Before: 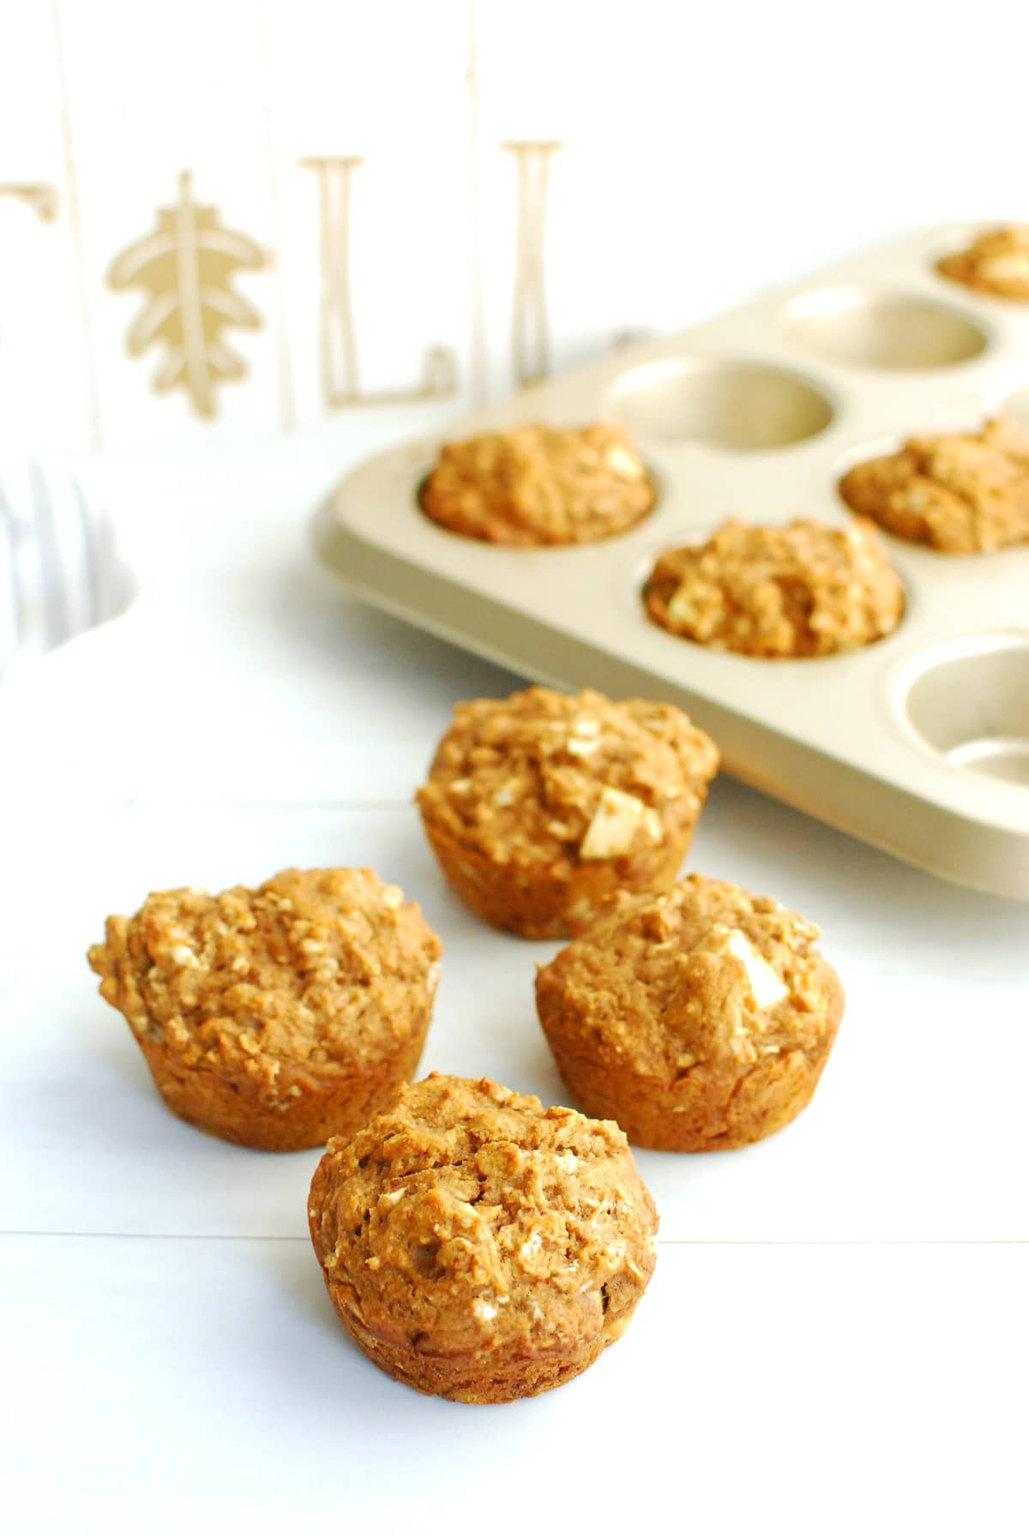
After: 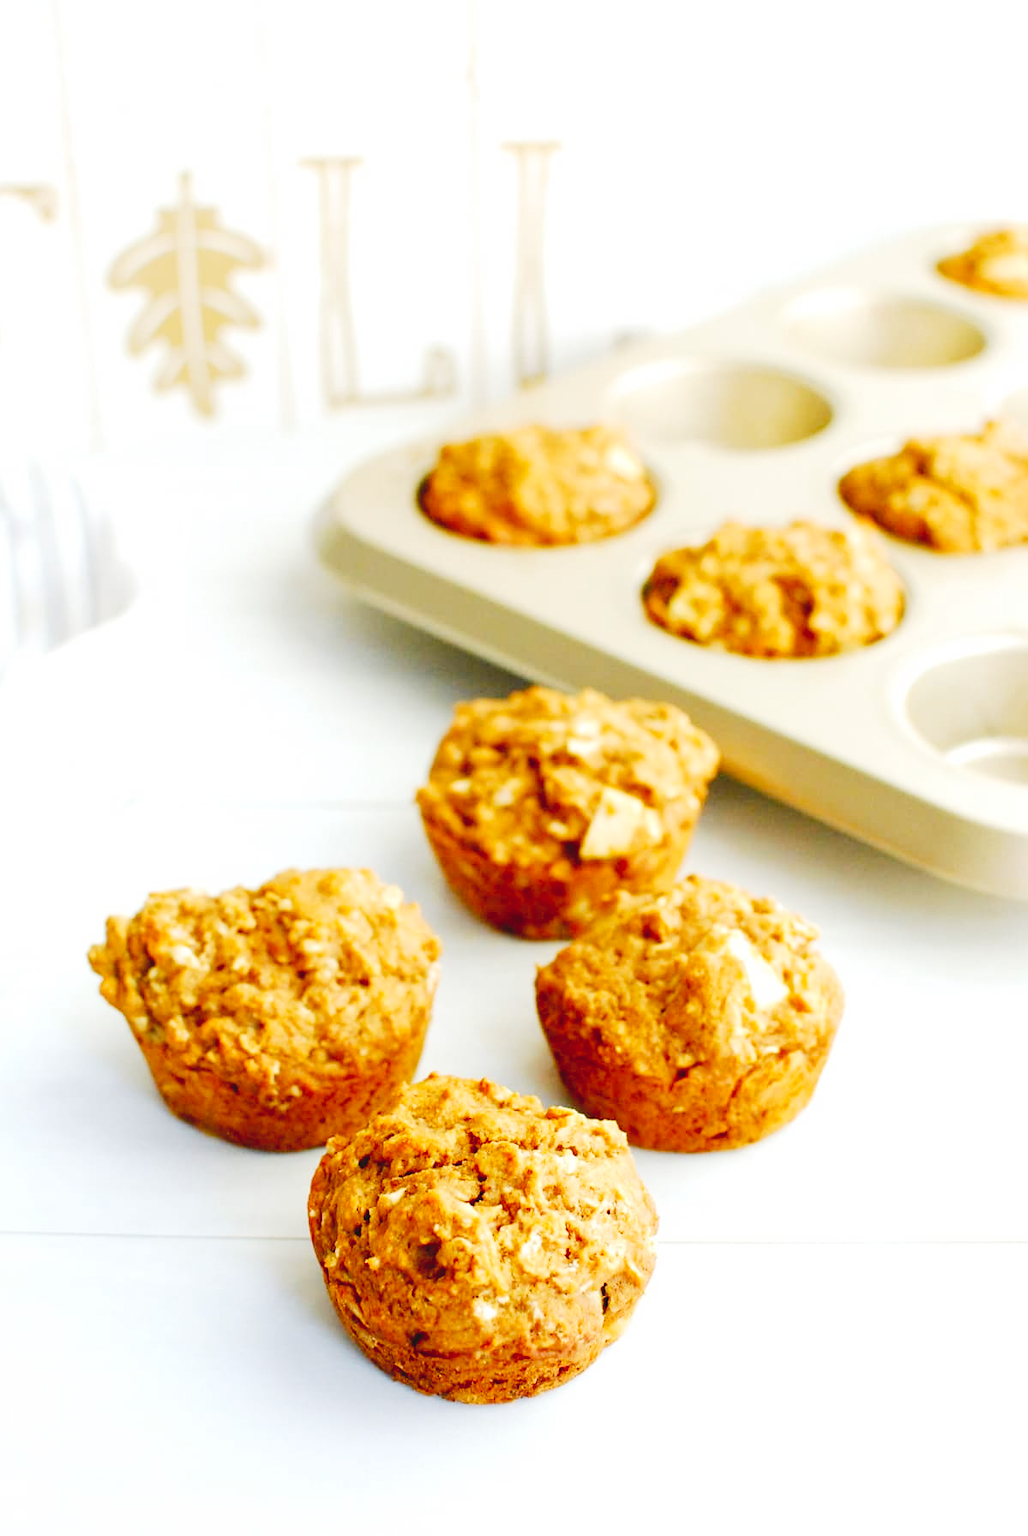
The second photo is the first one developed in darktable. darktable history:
tone curve: curves: ch0 [(0, 0) (0.003, 0.068) (0.011, 0.068) (0.025, 0.068) (0.044, 0.068) (0.069, 0.072) (0.1, 0.072) (0.136, 0.077) (0.177, 0.095) (0.224, 0.126) (0.277, 0.2) (0.335, 0.3) (0.399, 0.407) (0.468, 0.52) (0.543, 0.624) (0.623, 0.721) (0.709, 0.811) (0.801, 0.88) (0.898, 0.942) (1, 1)], preserve colors none
